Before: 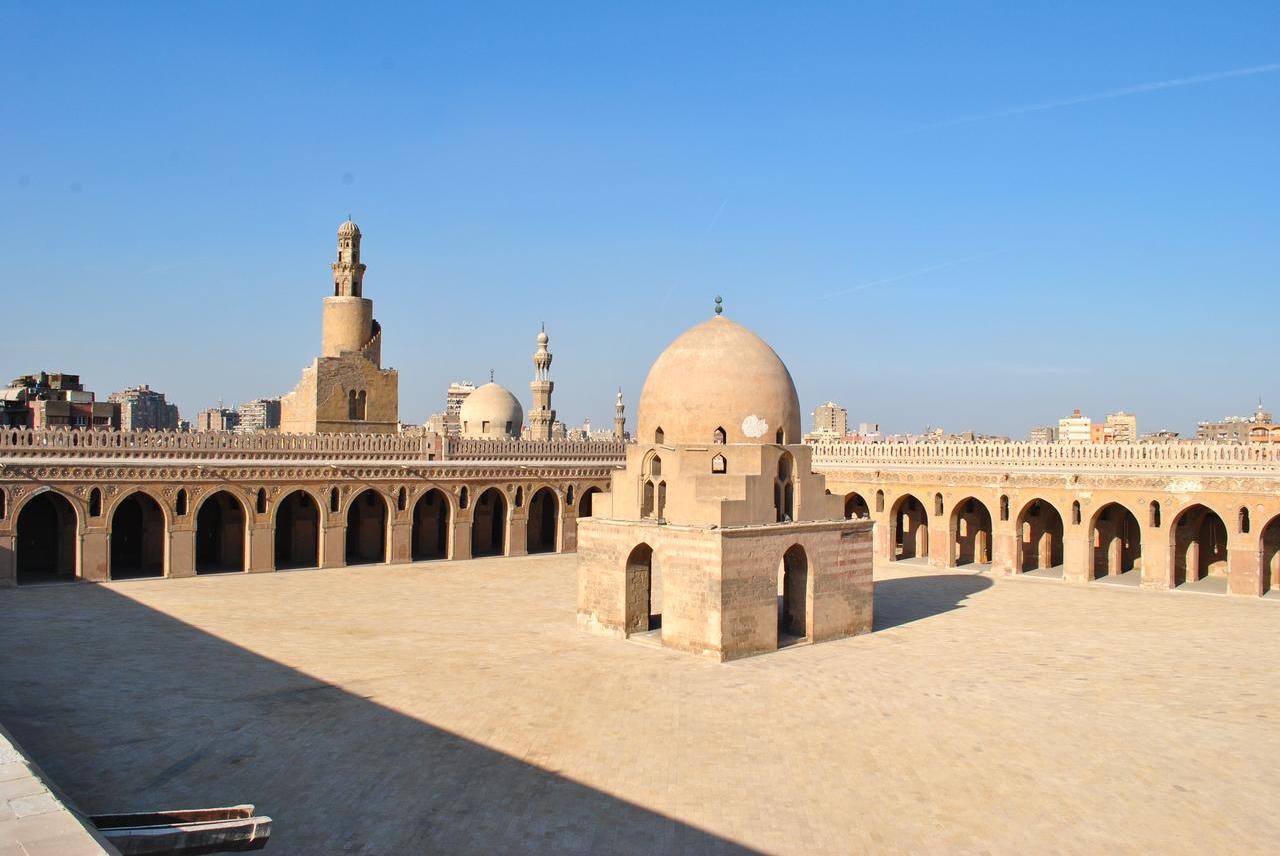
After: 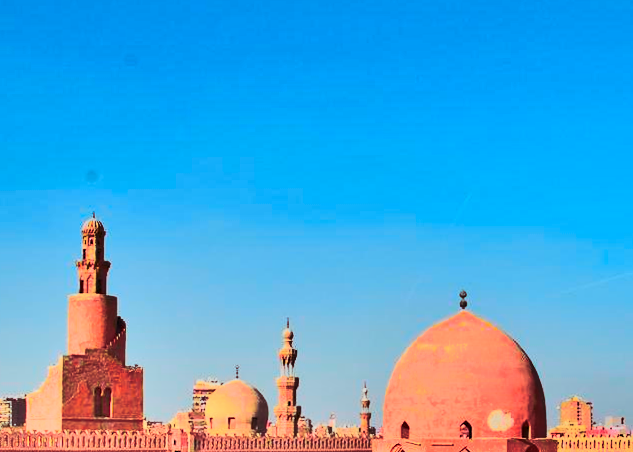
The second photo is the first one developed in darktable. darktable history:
tone equalizer: -7 EV 0.15 EV, -6 EV 0.6 EV, -5 EV 1.15 EV, -4 EV 1.33 EV, -3 EV 1.15 EV, -2 EV 0.6 EV, -1 EV 0.15 EV, mask exposure compensation -0.5 EV
rotate and perspective: rotation -0.45°, automatic cropping original format, crop left 0.008, crop right 0.992, crop top 0.012, crop bottom 0.988
split-toning: on, module defaults
color zones: curves: ch1 [(0.24, 0.629) (0.75, 0.5)]; ch2 [(0.255, 0.454) (0.745, 0.491)], mix 102.12%
crop: left 19.556%, right 30.401%, bottom 46.458%
tone curve: curves: ch0 [(0, 0) (0.046, 0.031) (0.163, 0.114) (0.391, 0.432) (0.488, 0.561) (0.695, 0.839) (0.785, 0.904) (1, 0.965)]; ch1 [(0, 0) (0.248, 0.252) (0.427, 0.412) (0.482, 0.462) (0.499, 0.497) (0.518, 0.52) (0.535, 0.577) (0.585, 0.623) (0.679, 0.743) (0.788, 0.809) (1, 1)]; ch2 [(0, 0) (0.313, 0.262) (0.427, 0.417) (0.473, 0.47) (0.503, 0.503) (0.523, 0.515) (0.557, 0.596) (0.598, 0.646) (0.708, 0.771) (1, 1)], color space Lab, independent channels, preserve colors none
contrast brightness saturation: contrast 0.05
shadows and highlights: white point adjustment -3.64, highlights -63.34, highlights color adjustment 42%, soften with gaussian
